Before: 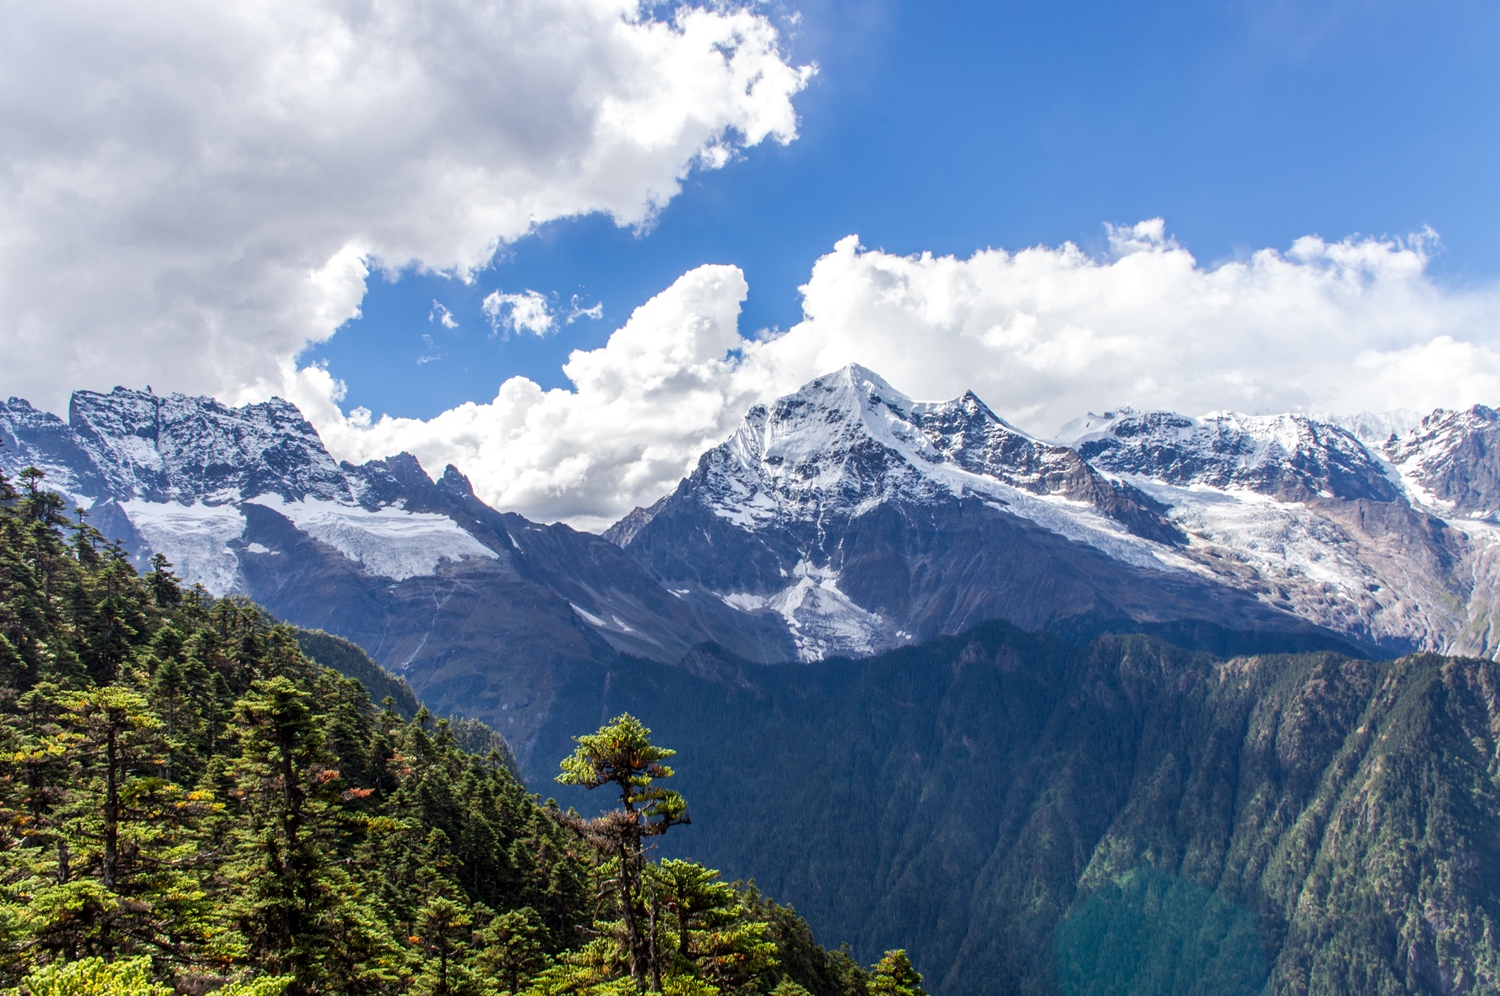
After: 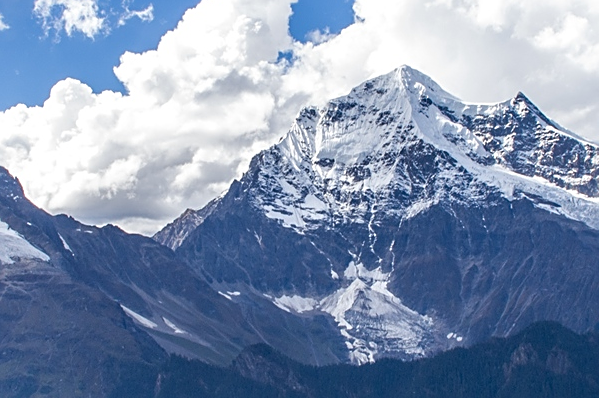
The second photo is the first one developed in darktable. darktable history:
sharpen: on, module defaults
crop: left 30%, top 30%, right 30%, bottom 30%
